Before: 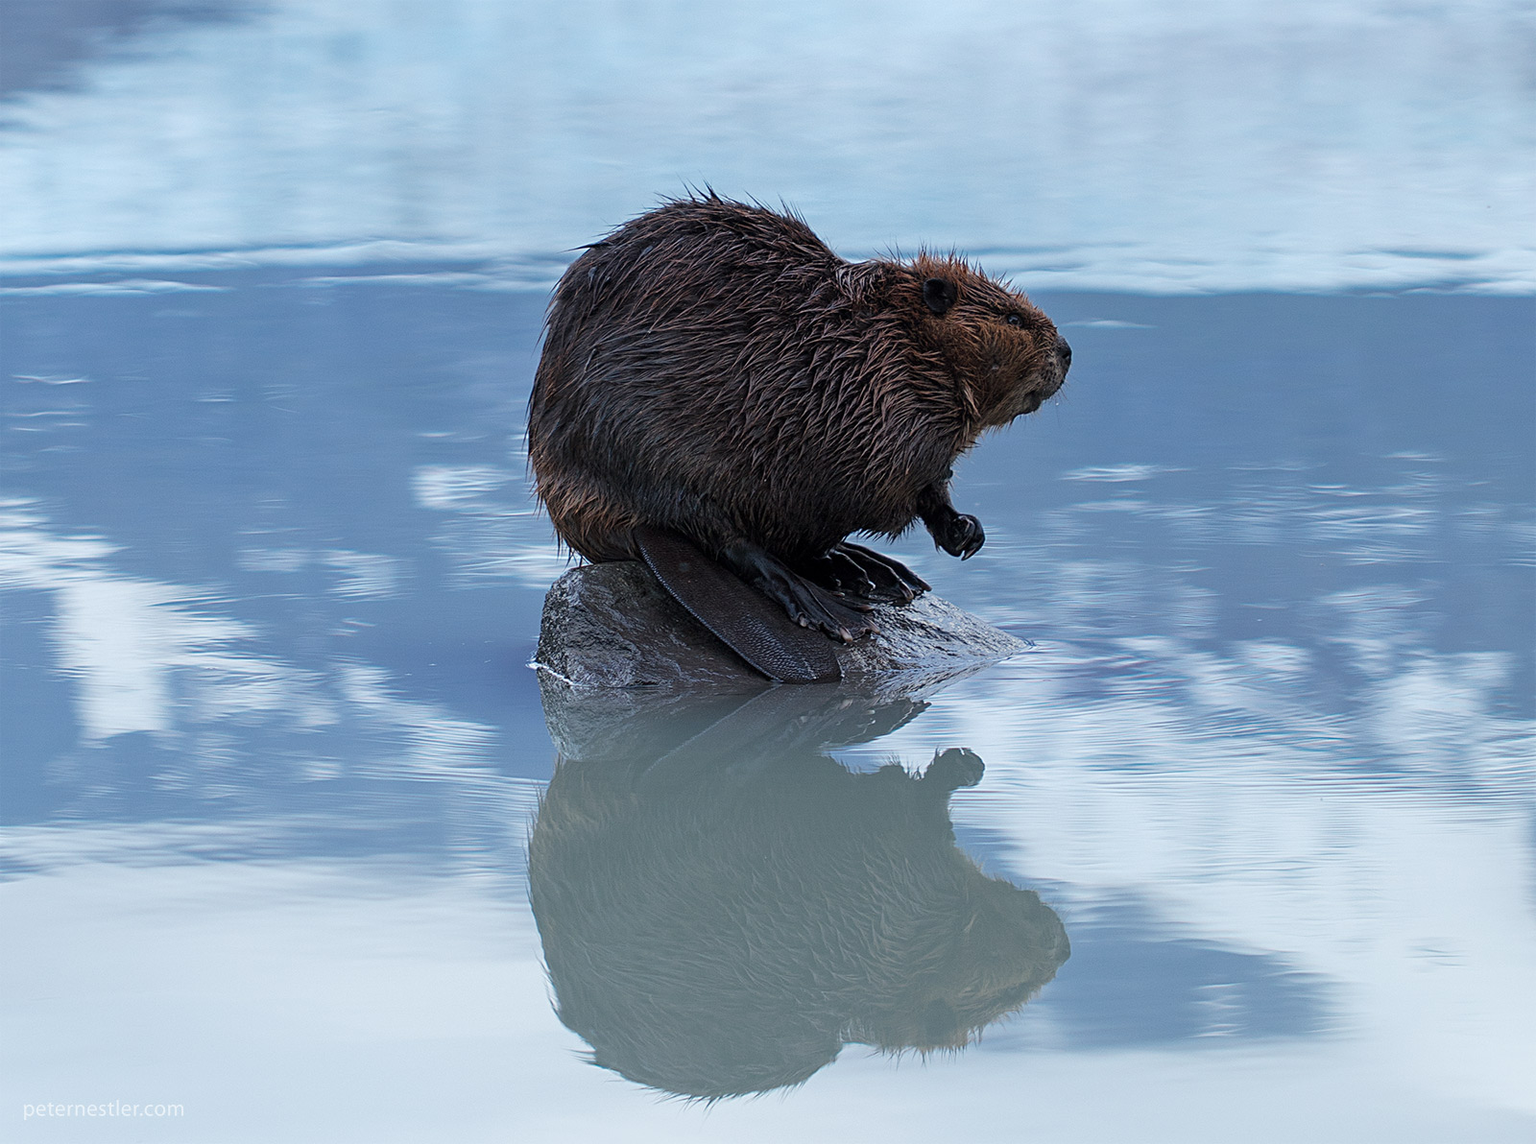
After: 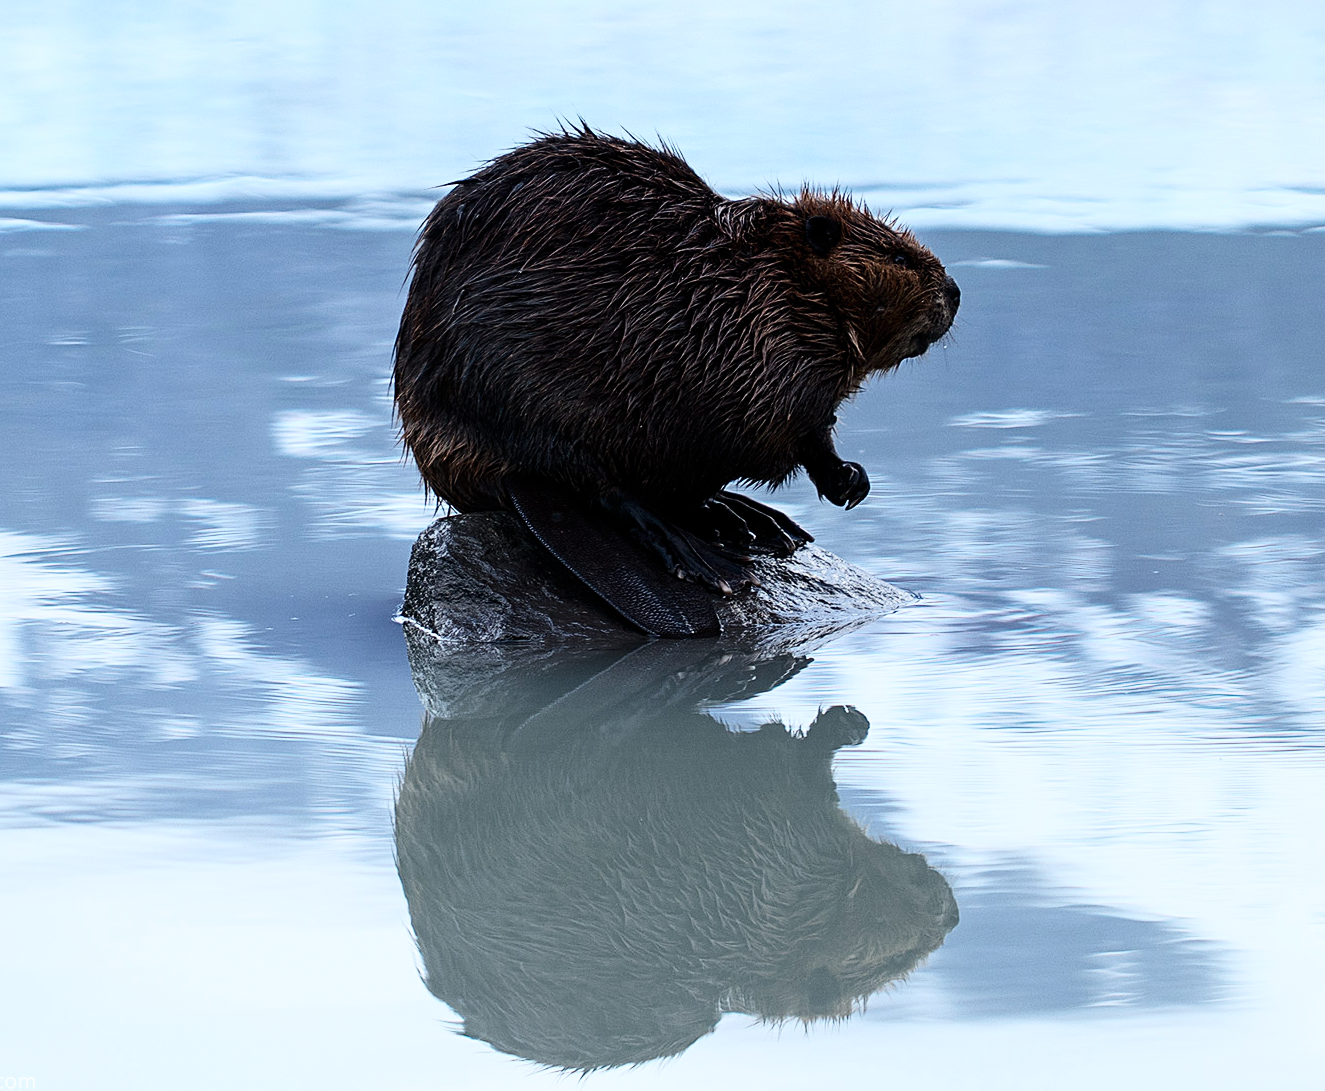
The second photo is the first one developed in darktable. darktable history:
contrast brightness saturation: contrast 0.28
filmic rgb: white relative exposure 2.45 EV, hardness 6.33
crop: left 9.807%, top 6.259%, right 7.334%, bottom 2.177%
tone equalizer: on, module defaults
